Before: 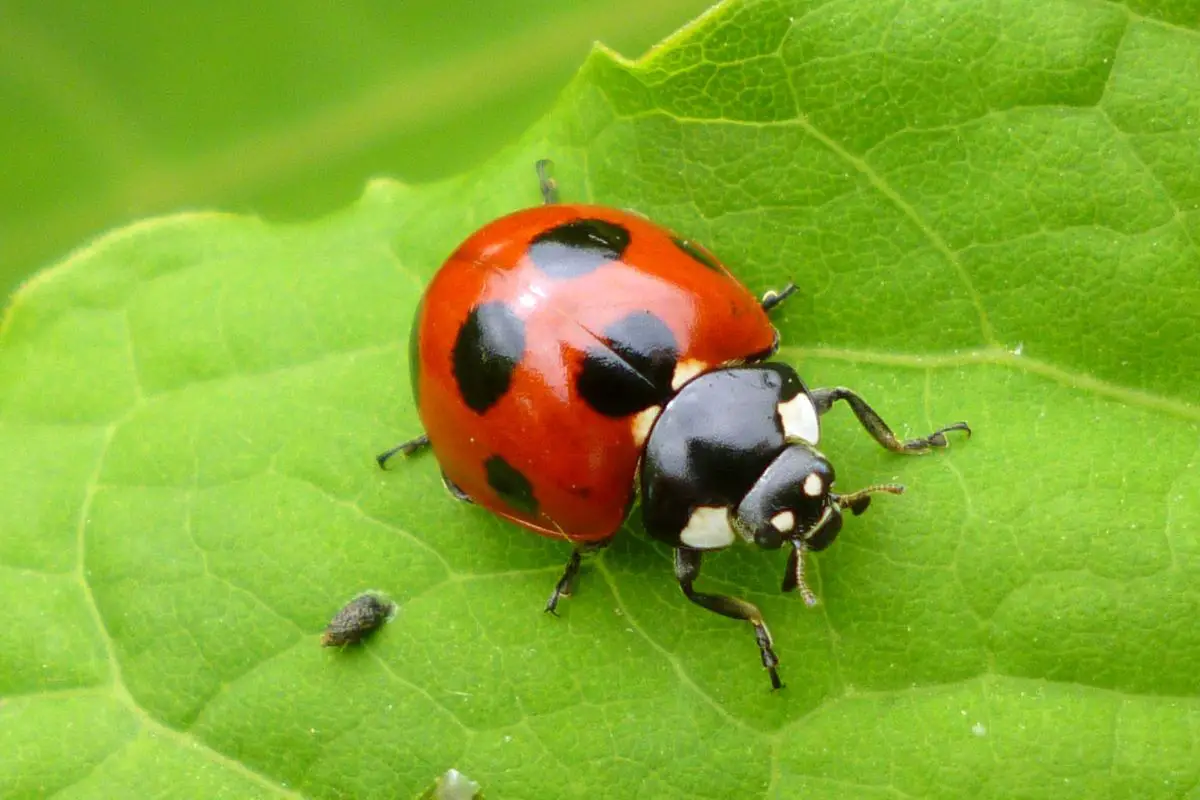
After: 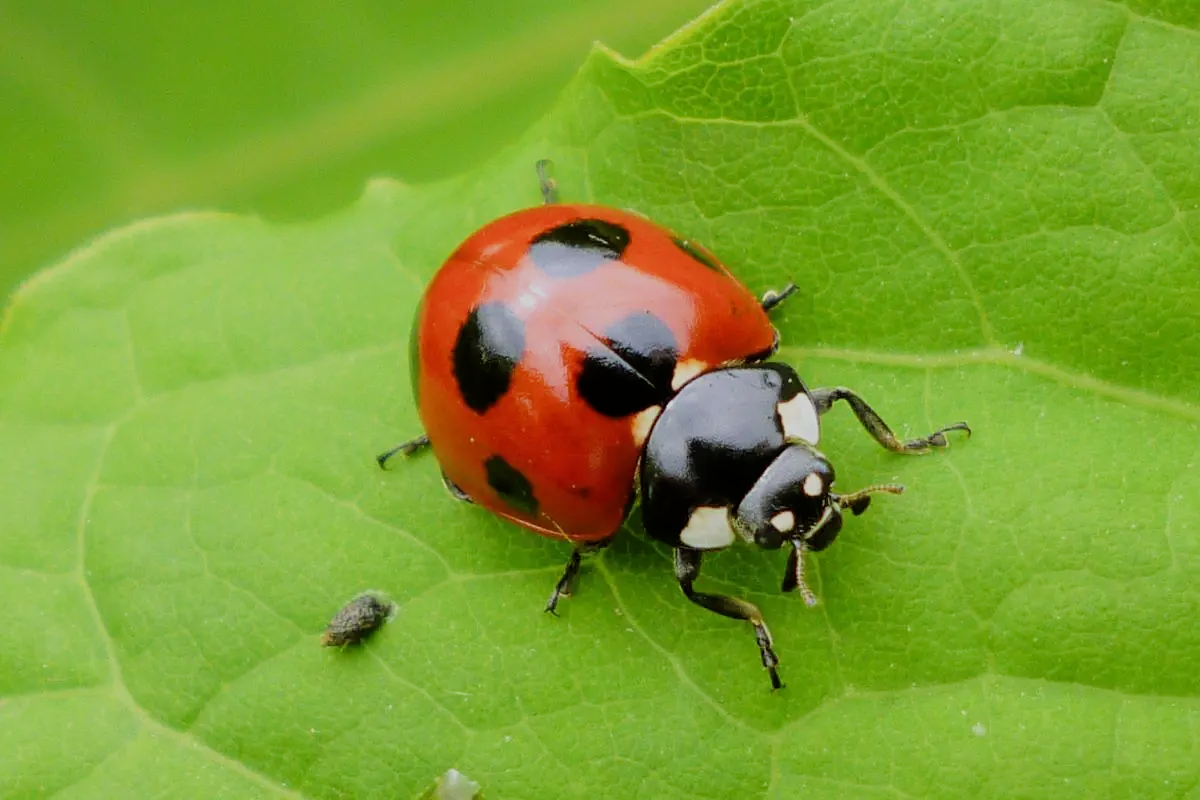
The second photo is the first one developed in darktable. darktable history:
filmic rgb: black relative exposure -7.32 EV, white relative exposure 5.09 EV, hardness 3.2
sharpen: amount 0.2
